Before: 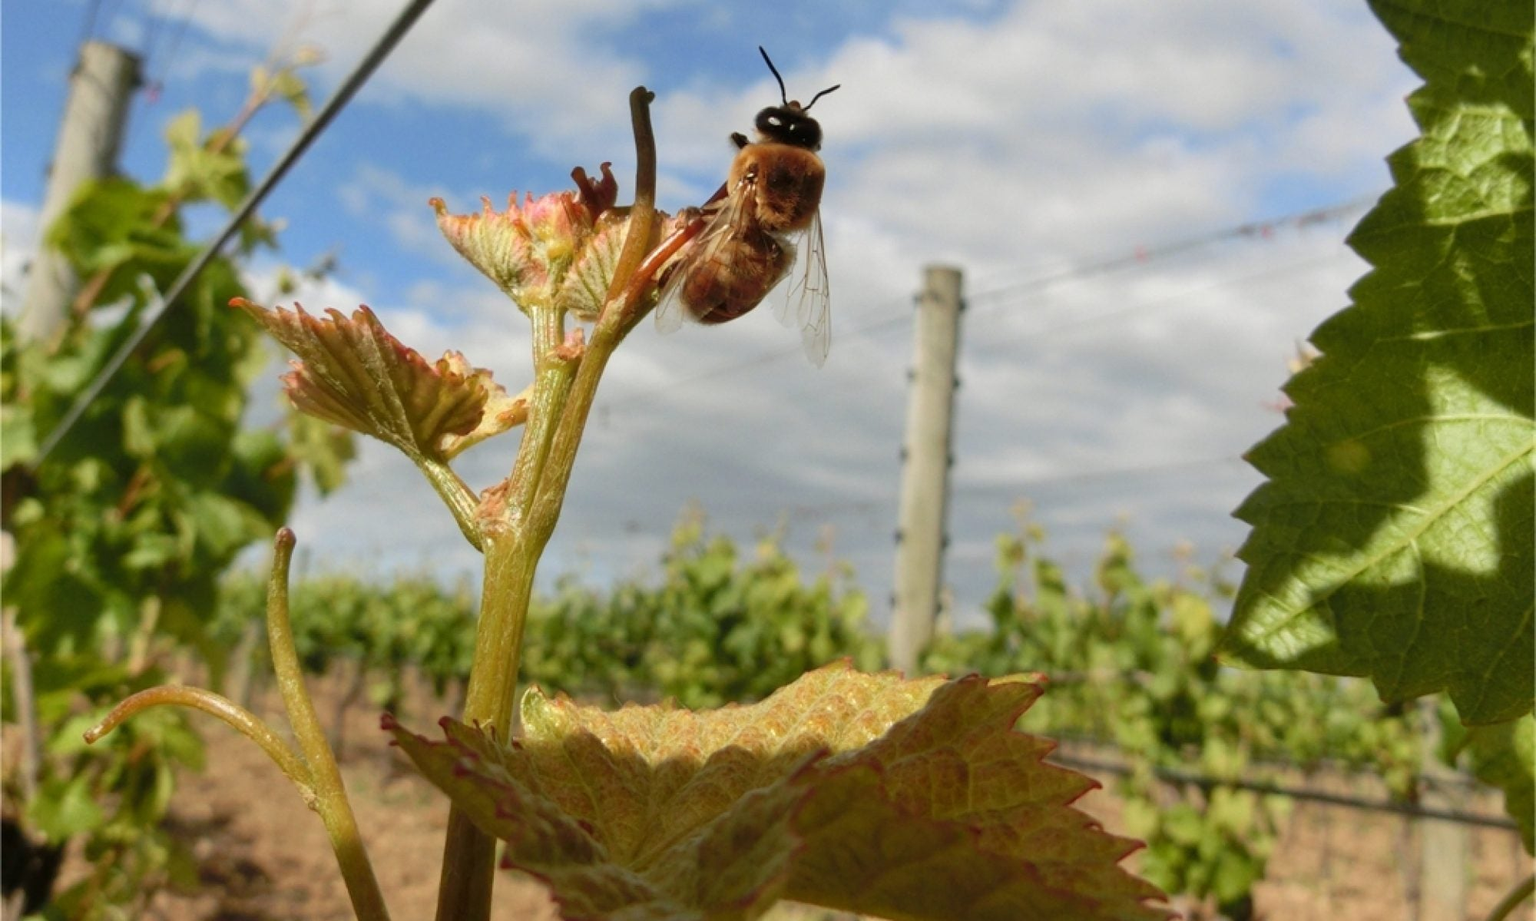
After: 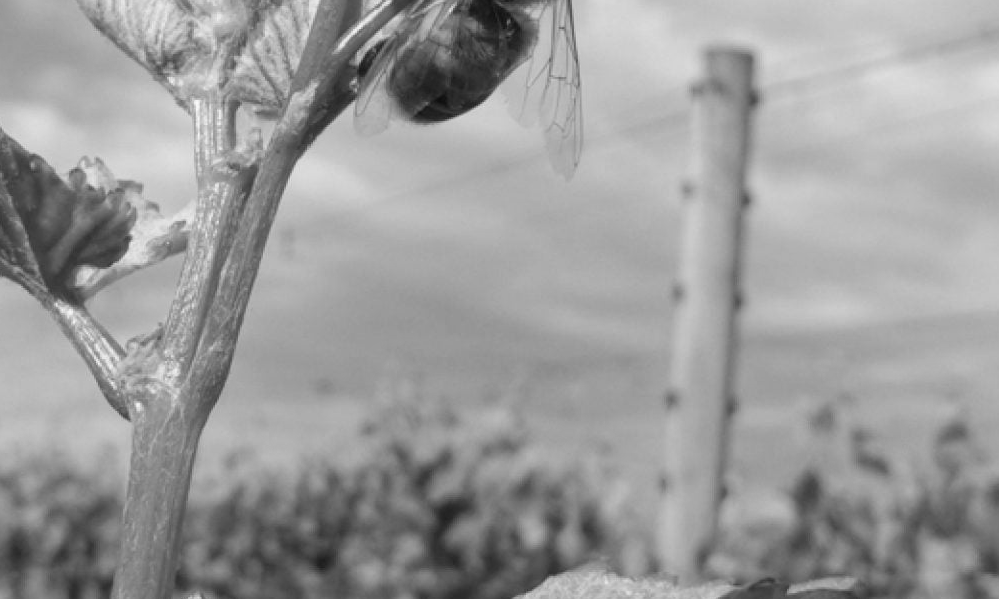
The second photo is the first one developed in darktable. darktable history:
monochrome: a -6.99, b 35.61, size 1.4
crop: left 25%, top 25%, right 25%, bottom 25%
